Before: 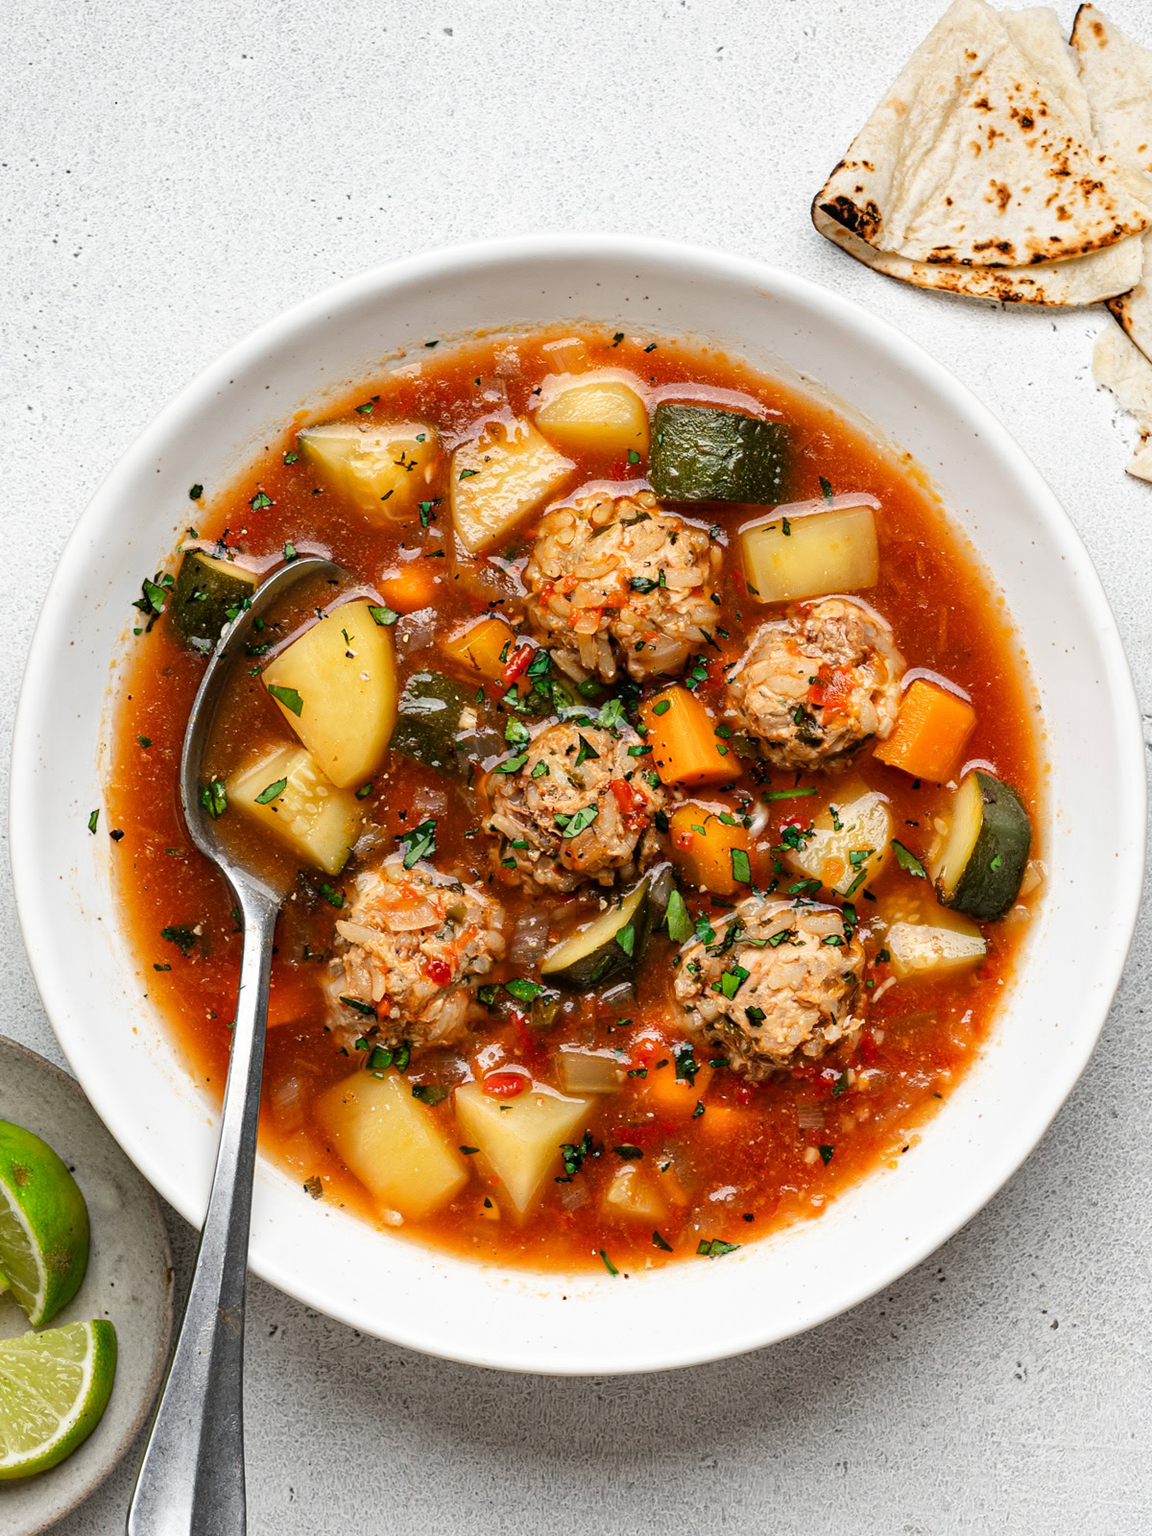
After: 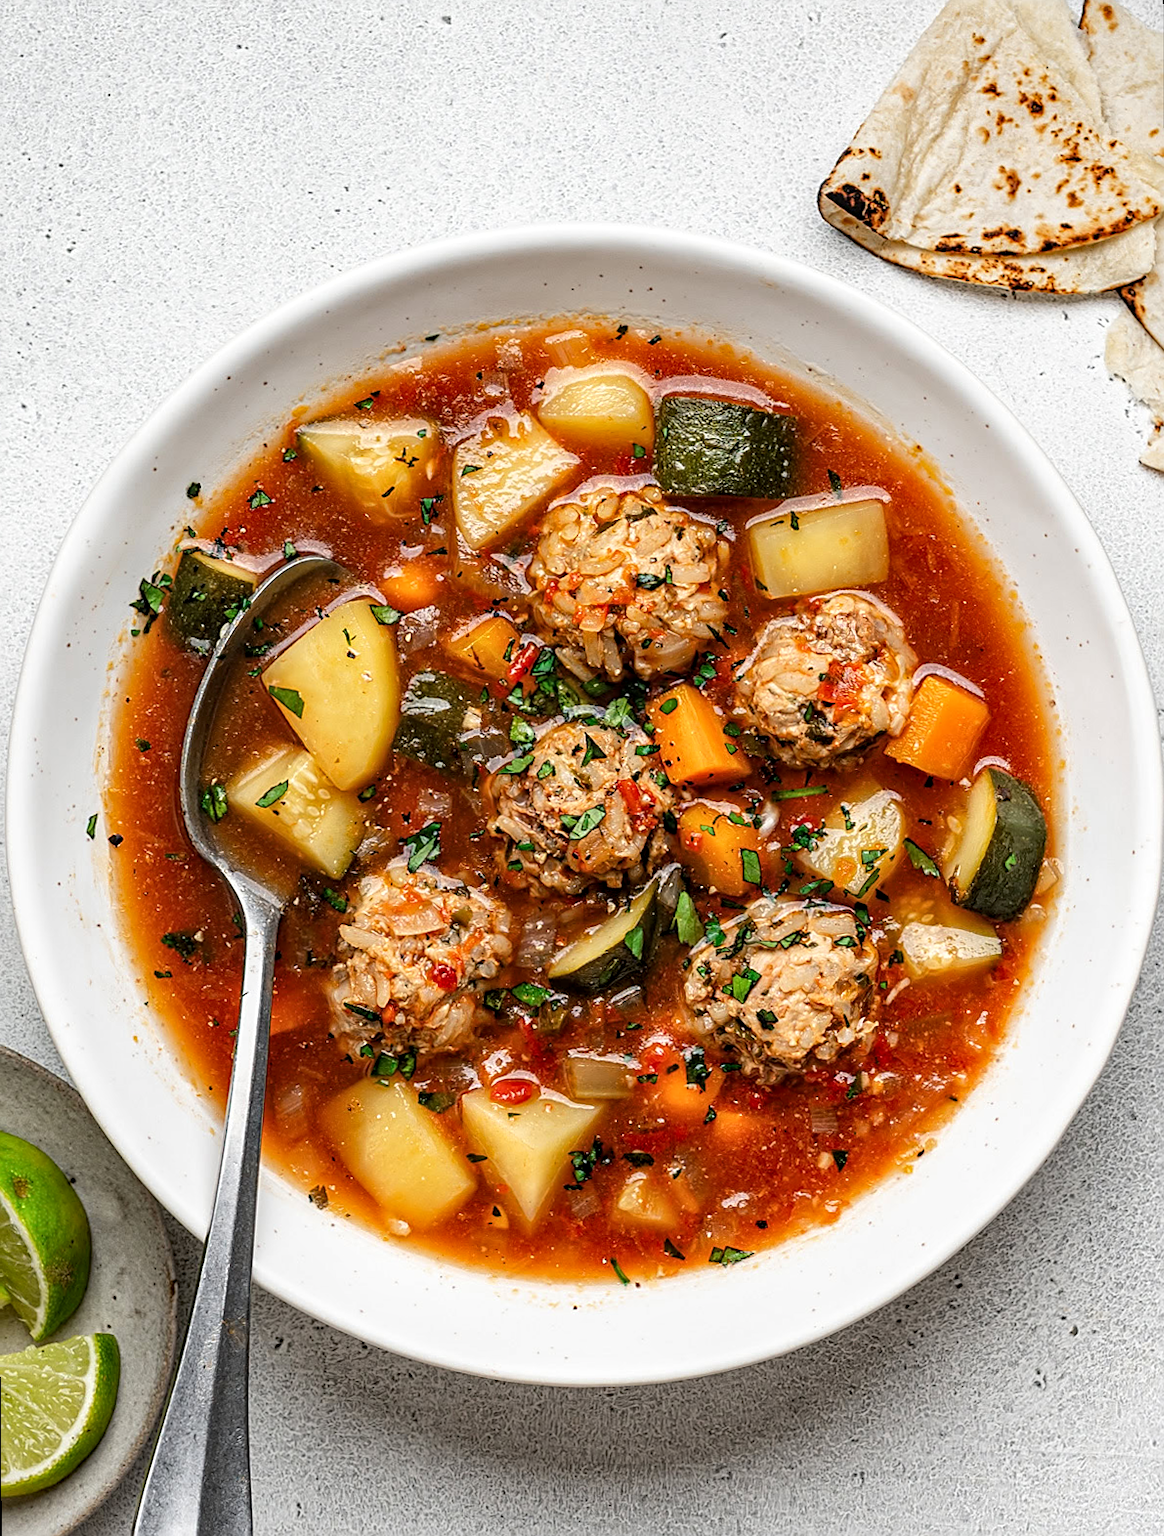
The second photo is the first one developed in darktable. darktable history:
sharpen: on, module defaults
tone equalizer: on, module defaults
rotate and perspective: rotation -0.45°, automatic cropping original format, crop left 0.008, crop right 0.992, crop top 0.012, crop bottom 0.988
local contrast: on, module defaults
